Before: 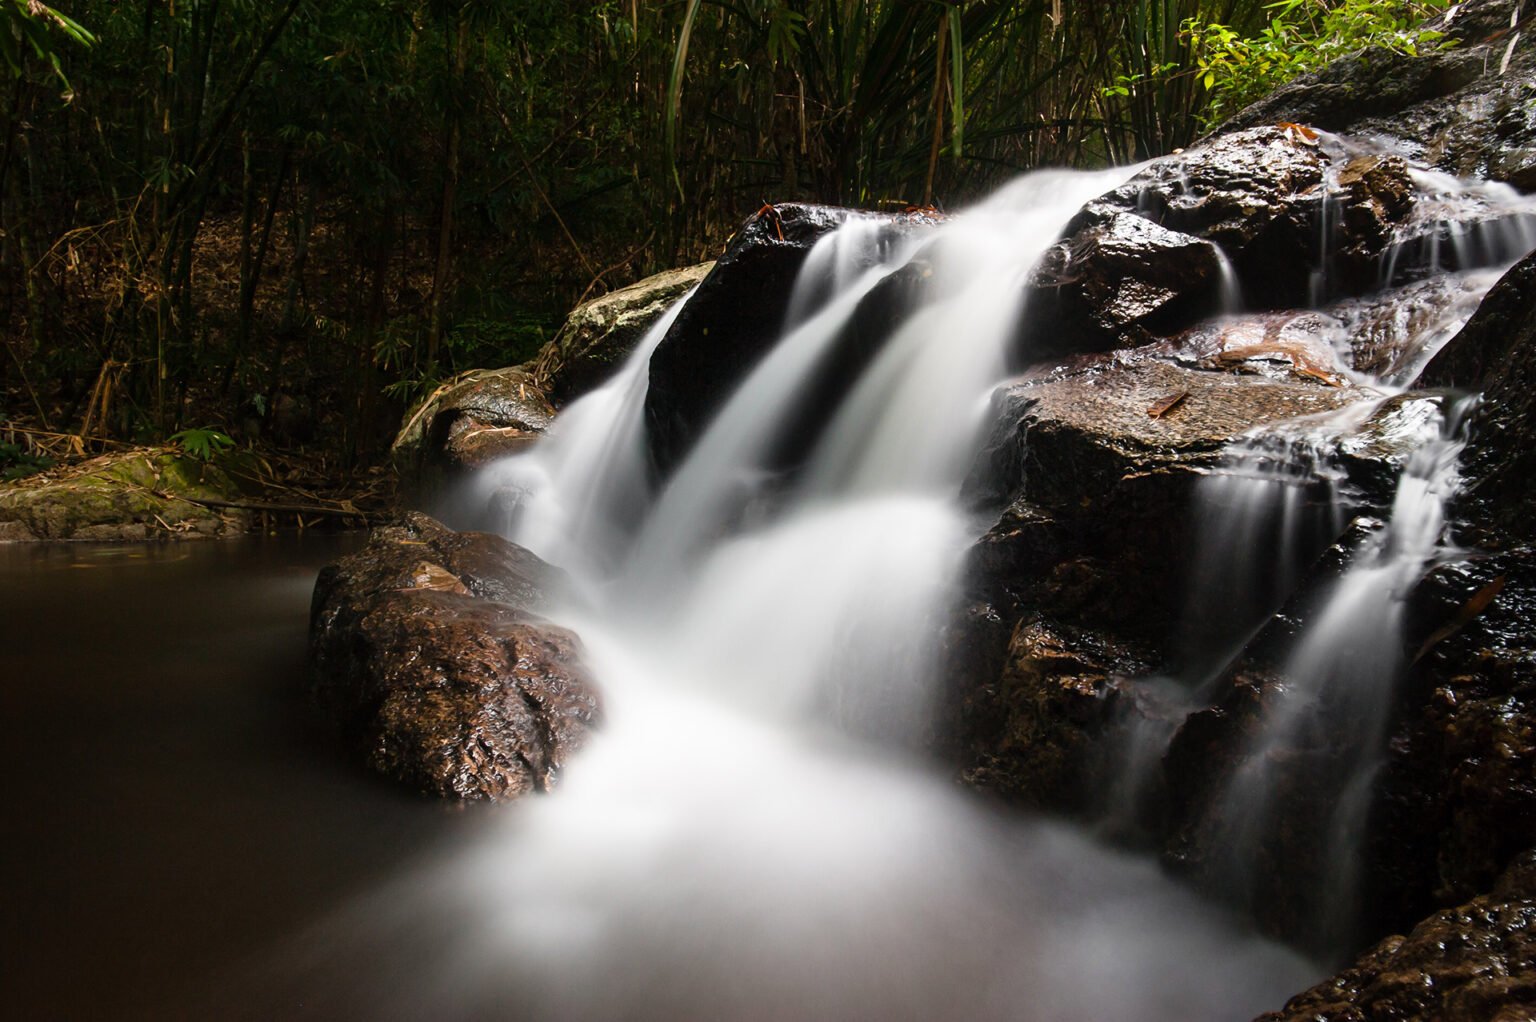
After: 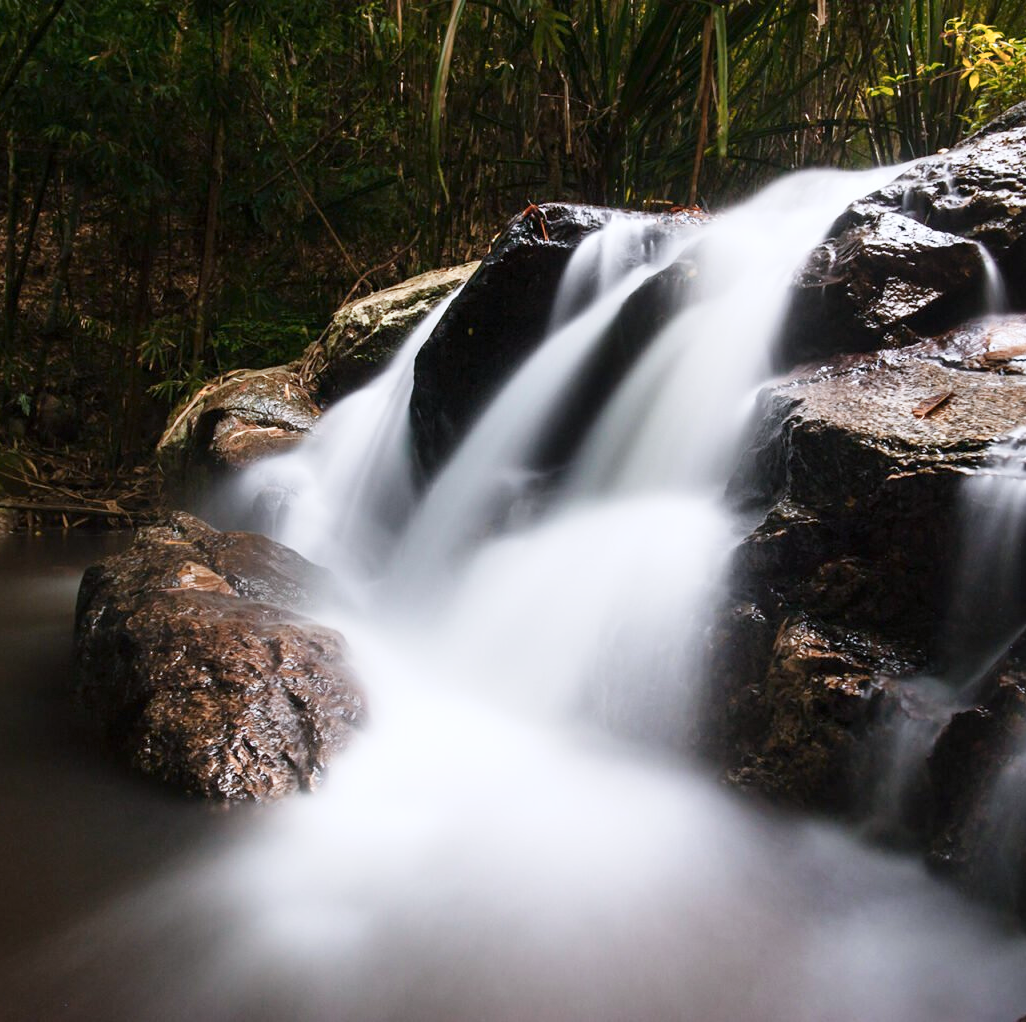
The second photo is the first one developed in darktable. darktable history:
color calibration: illuminant as shot in camera, x 0.358, y 0.373, temperature 4628.91 K
color zones: curves: ch1 [(0, 0.455) (0.063, 0.455) (0.286, 0.495) (0.429, 0.5) (0.571, 0.5) (0.714, 0.5) (0.857, 0.5) (1, 0.455)]; ch2 [(0, 0.532) (0.063, 0.521) (0.233, 0.447) (0.429, 0.489) (0.571, 0.5) (0.714, 0.5) (0.857, 0.5) (1, 0.532)], mix 40.97%
crop and rotate: left 15.355%, right 17.846%
base curve: curves: ch0 [(0, 0) (0.204, 0.334) (0.55, 0.733) (1, 1)], preserve colors none
